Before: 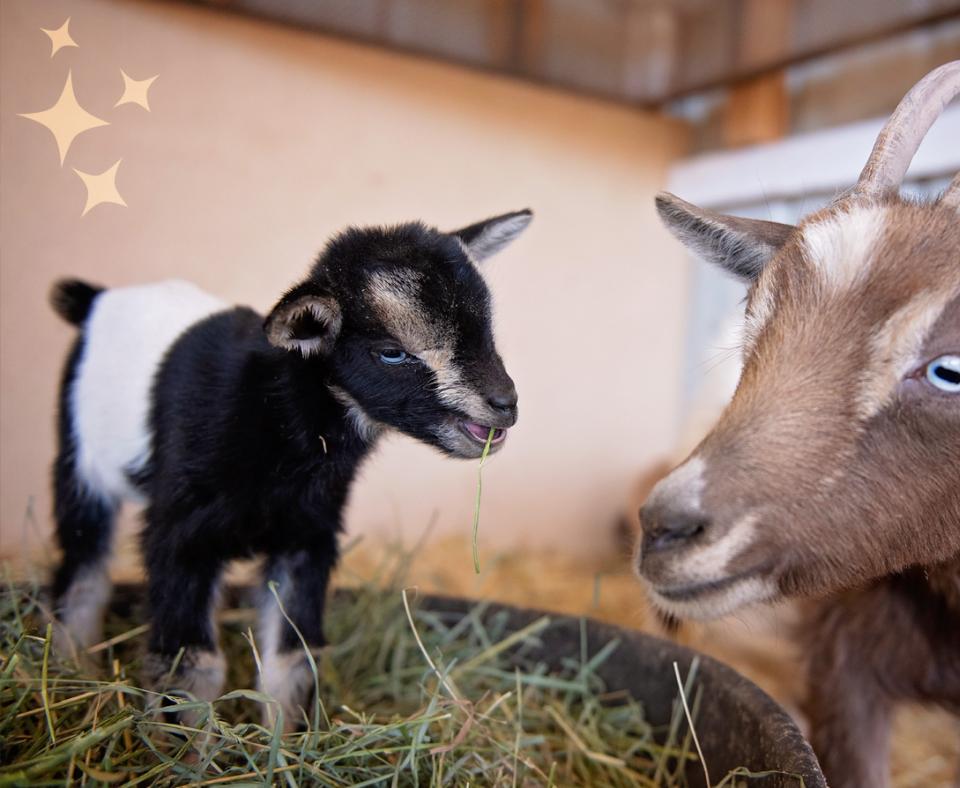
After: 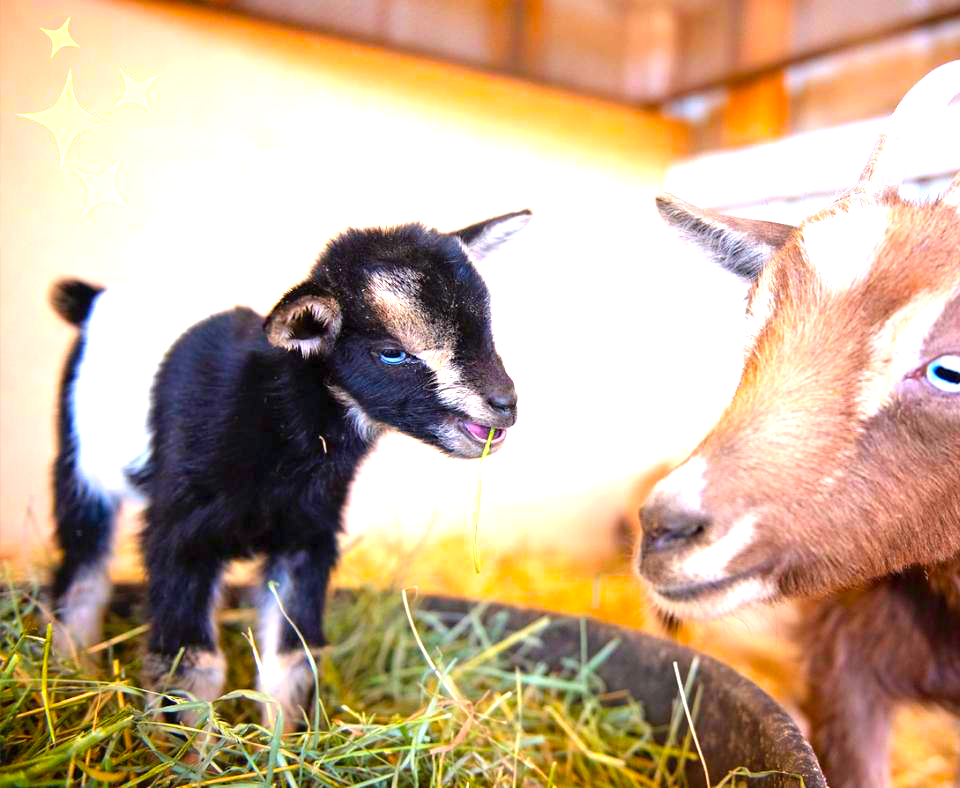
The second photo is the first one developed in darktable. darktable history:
exposure: black level correction 0, exposure 1.5 EV, compensate highlight preservation false
contrast brightness saturation: contrast 0.04, saturation 0.16
color balance rgb: perceptual saturation grading › global saturation 30%, global vibrance 30%
